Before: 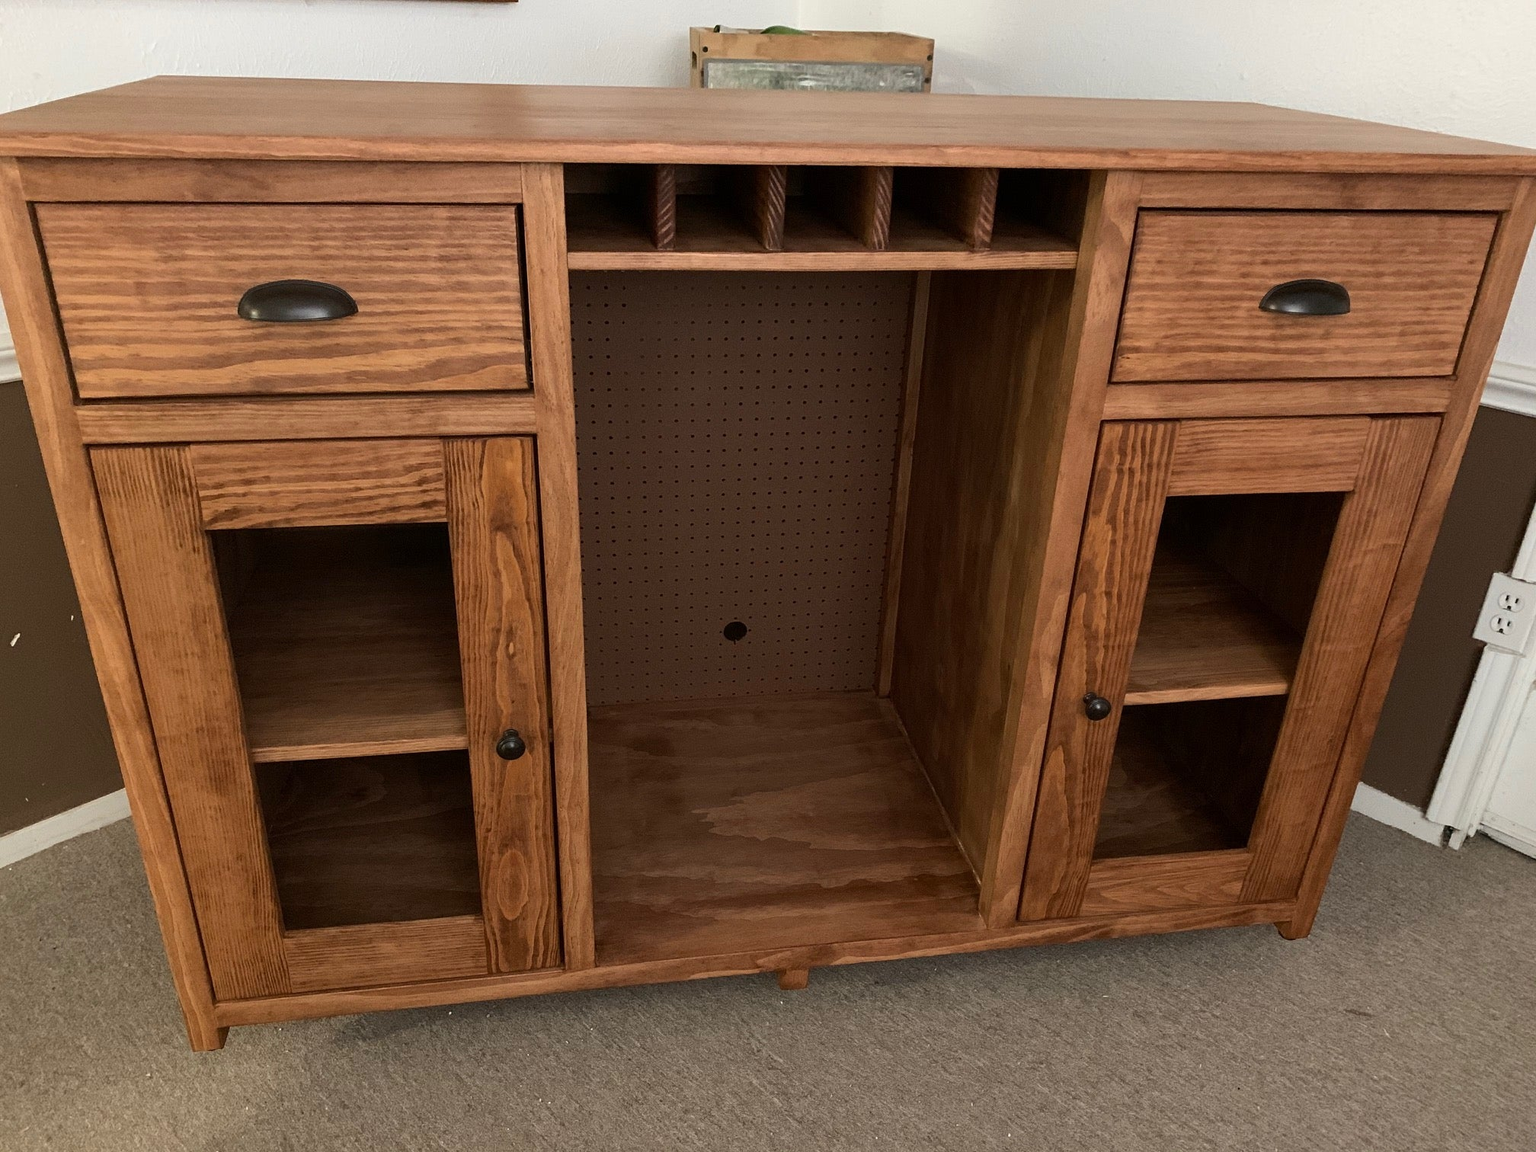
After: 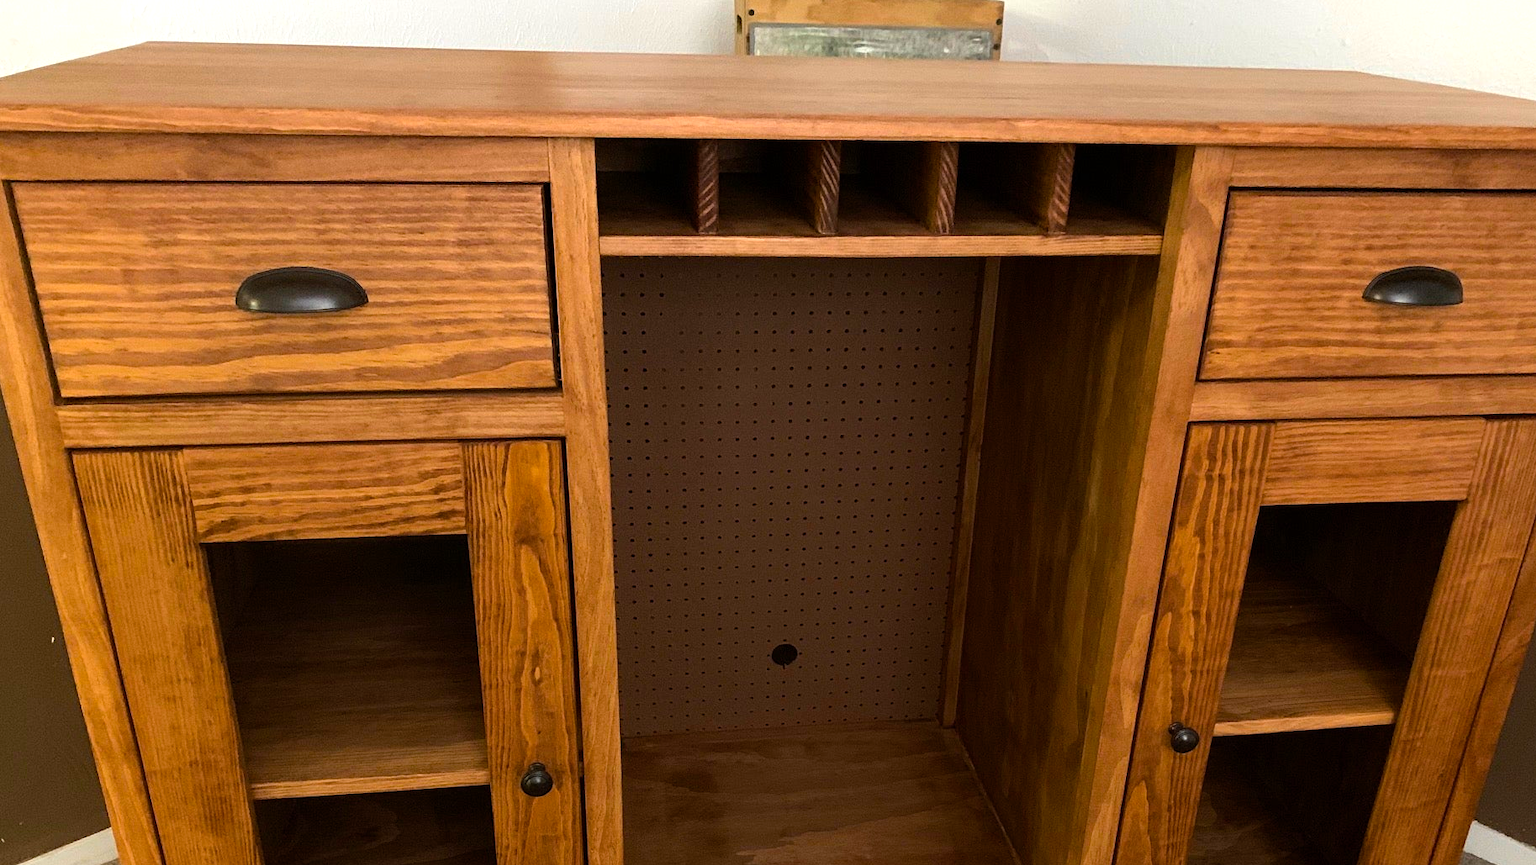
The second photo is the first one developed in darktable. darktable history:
crop: left 1.601%, top 3.358%, right 7.761%, bottom 28.46%
tone equalizer: -8 EV -0.396 EV, -7 EV -0.355 EV, -6 EV -0.315 EV, -5 EV -0.193 EV, -3 EV 0.212 EV, -2 EV 0.305 EV, -1 EV 0.401 EV, +0 EV 0.405 EV
color balance rgb: perceptual saturation grading › global saturation 19.292%, global vibrance 31.593%
